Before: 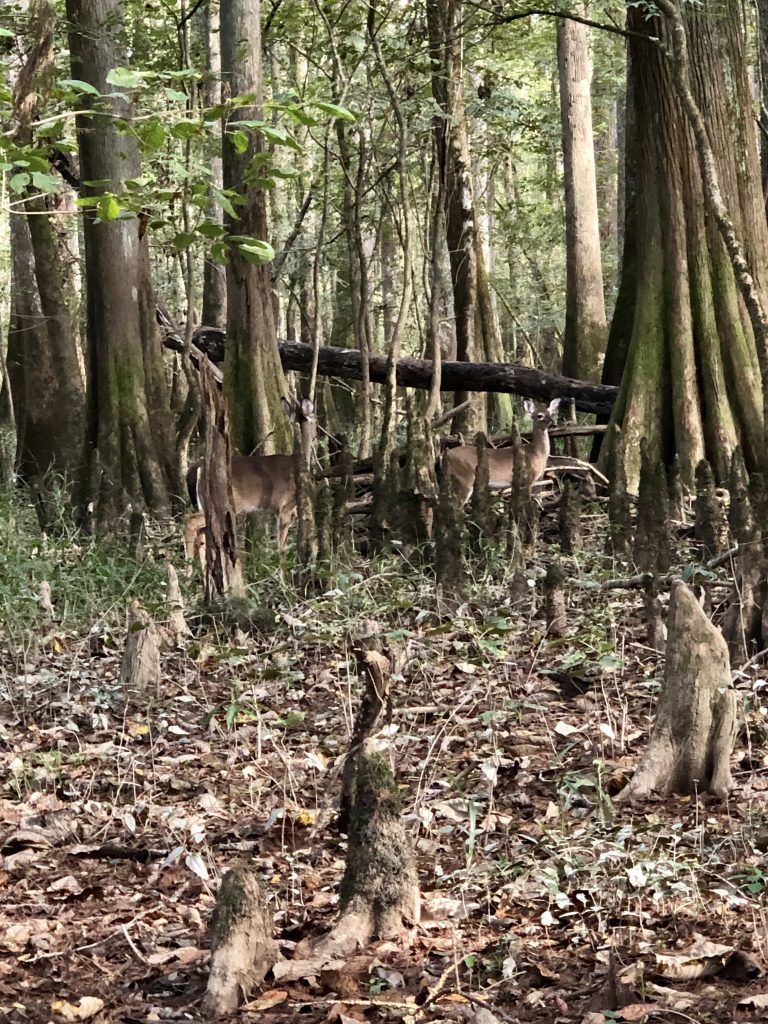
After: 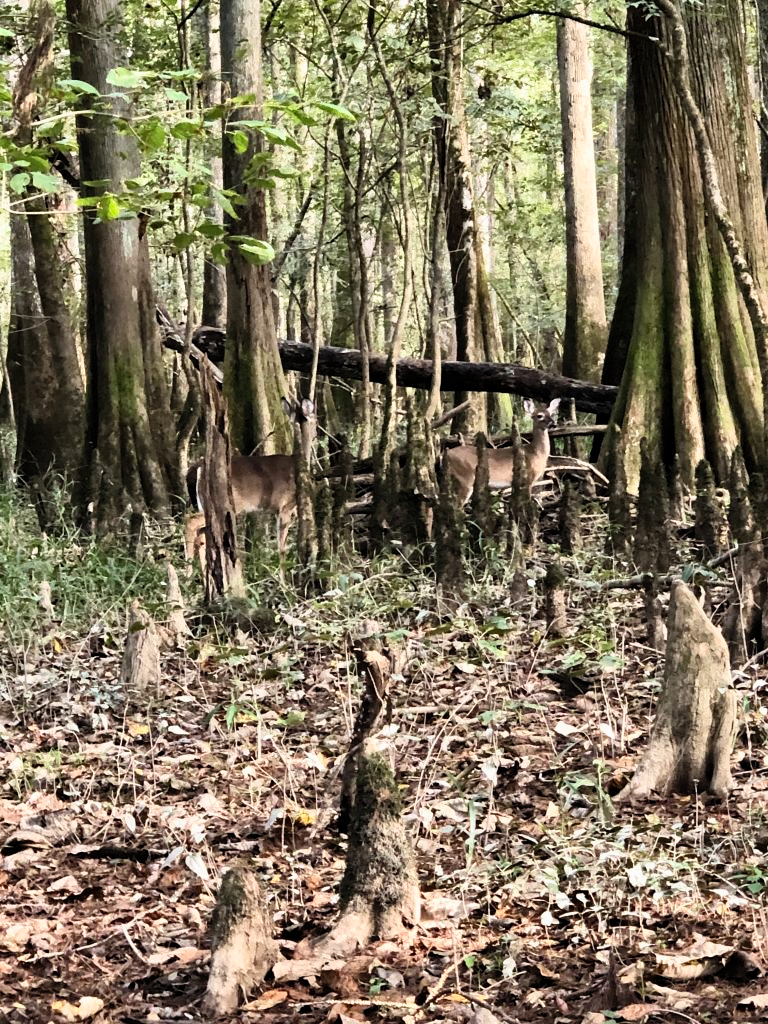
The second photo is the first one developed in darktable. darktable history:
filmic rgb: black relative exposure -12.8 EV, white relative exposure 2.8 EV, threshold 3 EV, target black luminance 0%, hardness 8.54, latitude 70.41%, contrast 1.133, shadows ↔ highlights balance -0.395%, color science v4 (2020), enable highlight reconstruction true
contrast brightness saturation: contrast 0.2, brightness 0.16, saturation 0.22
